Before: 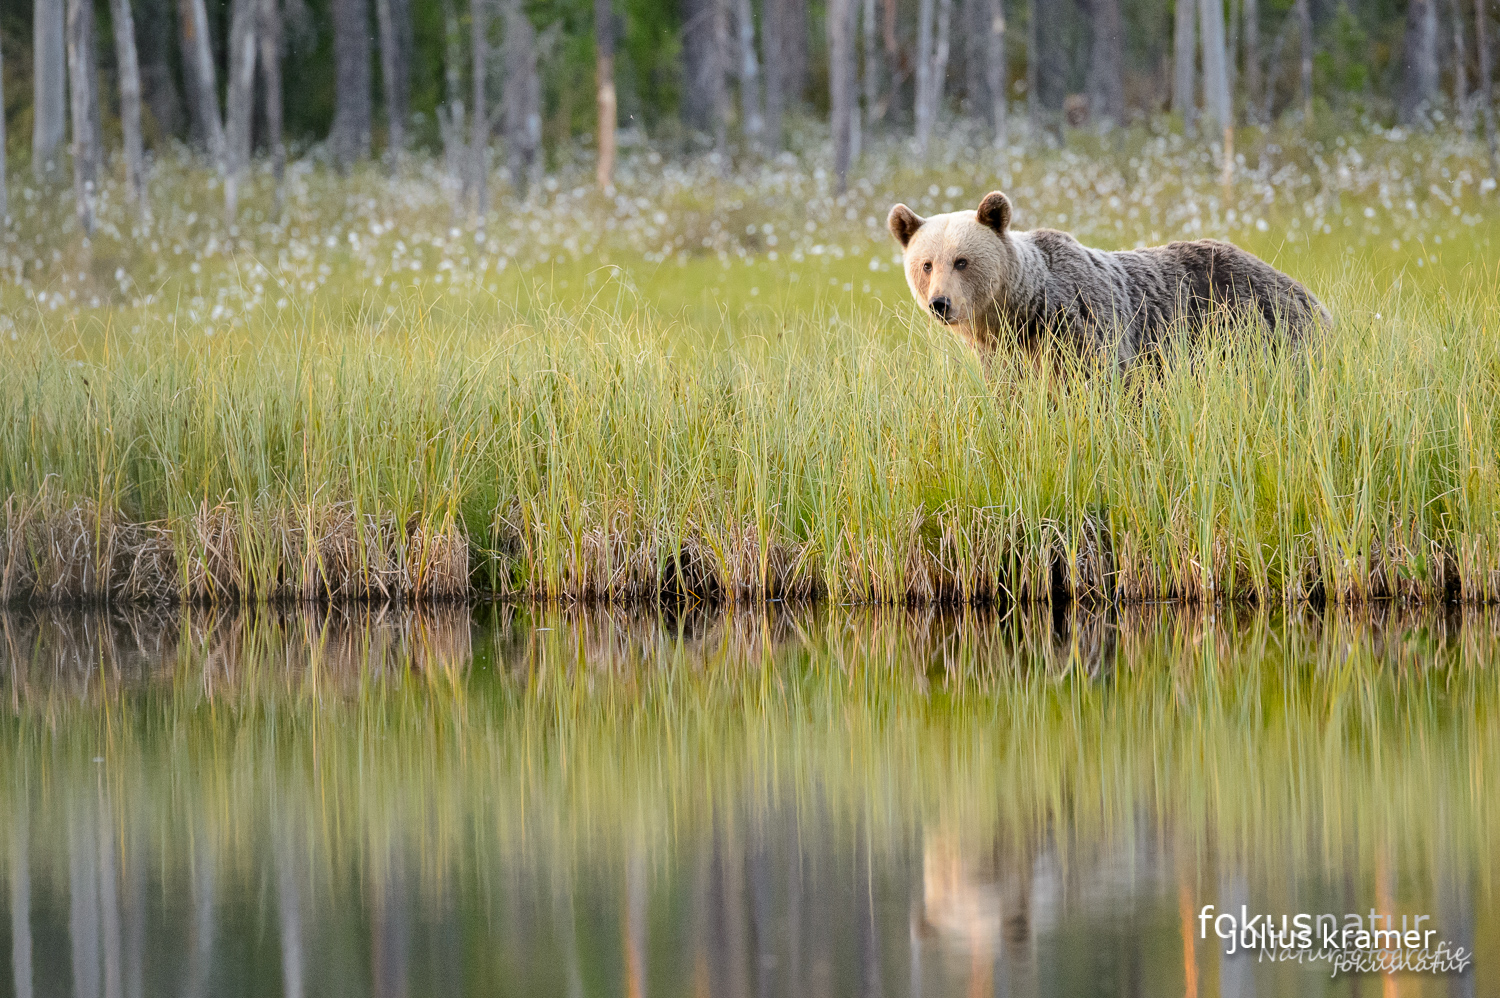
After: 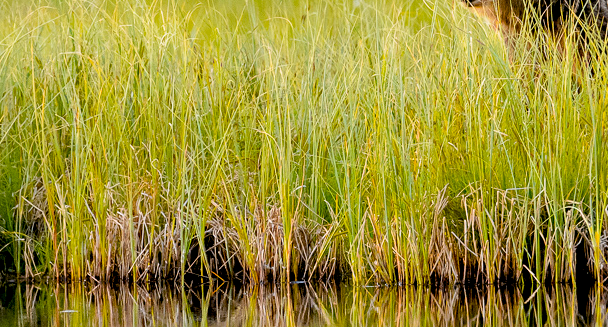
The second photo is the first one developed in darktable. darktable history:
crop: left 31.75%, top 31.94%, right 27.68%, bottom 35.263%
color balance rgb: global offset › luminance -1.449%, perceptual saturation grading › global saturation 30.295%
levels: levels [0, 0.48, 0.961]
